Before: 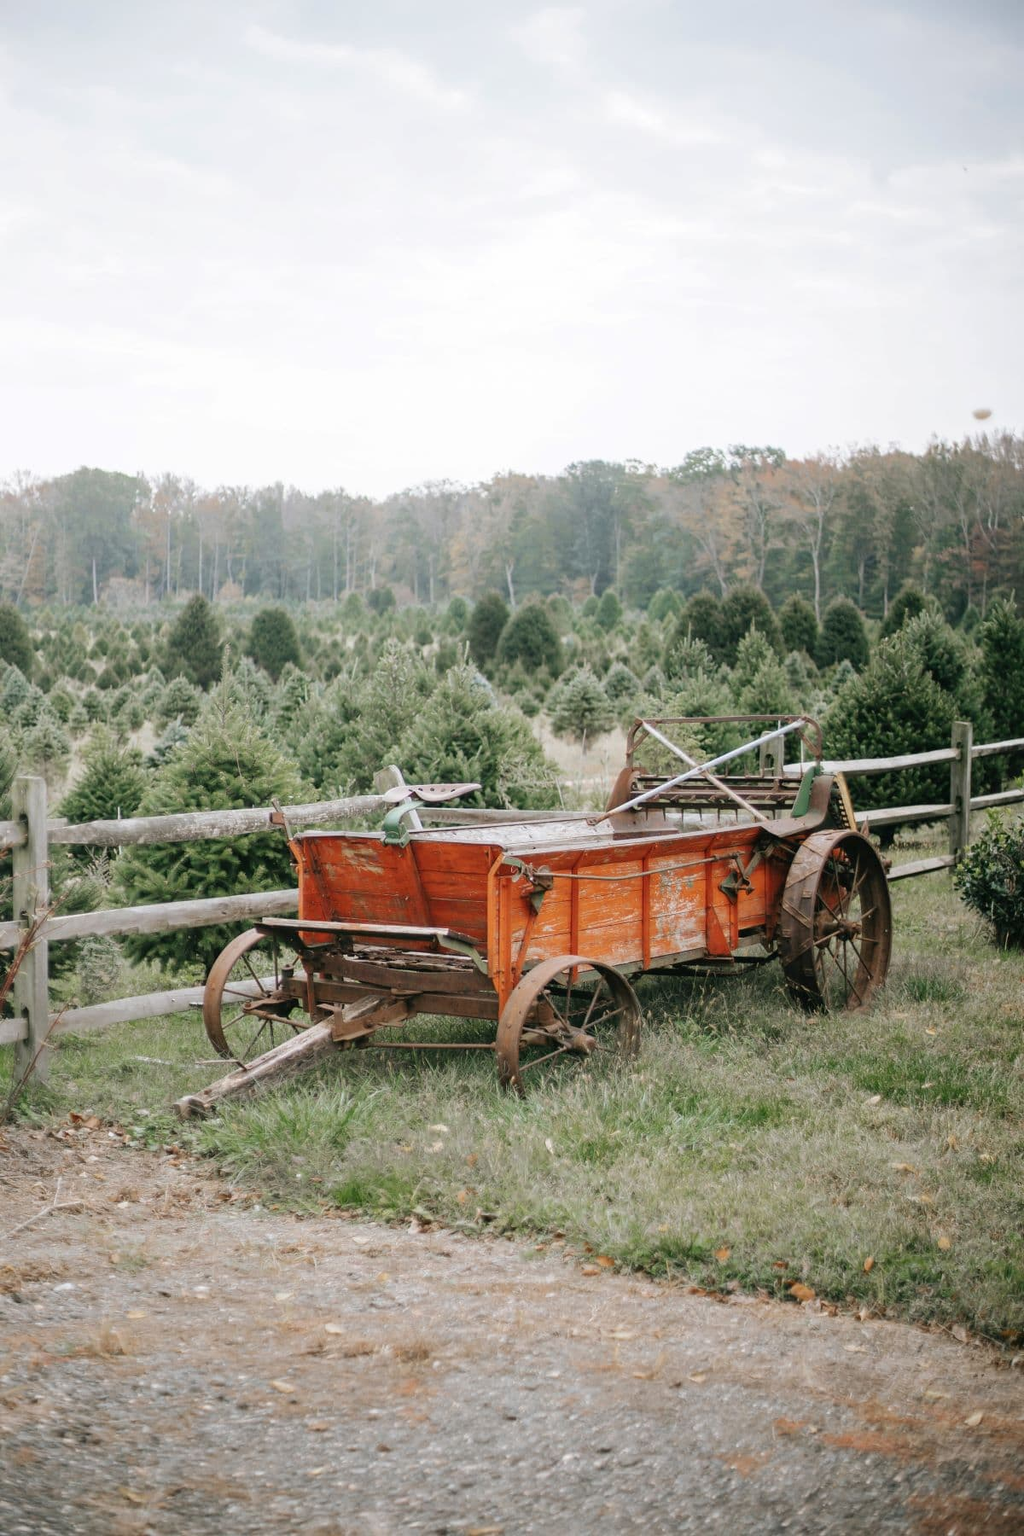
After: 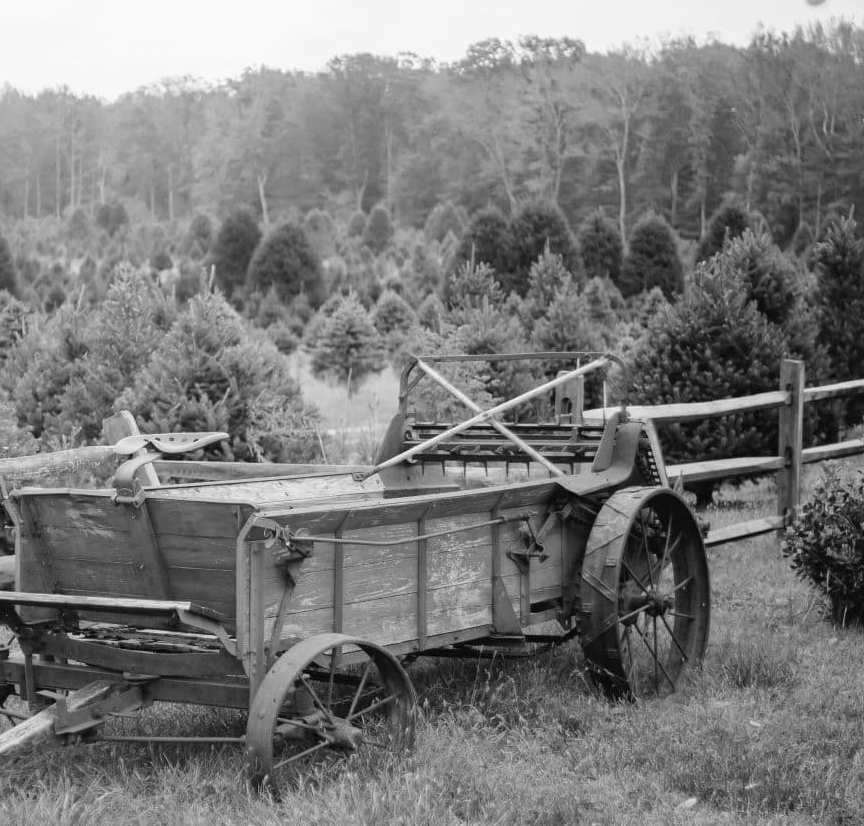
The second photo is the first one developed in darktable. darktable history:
crop and rotate: left 27.938%, top 27.046%, bottom 27.046%
monochrome: a -6.99, b 35.61, size 1.4
